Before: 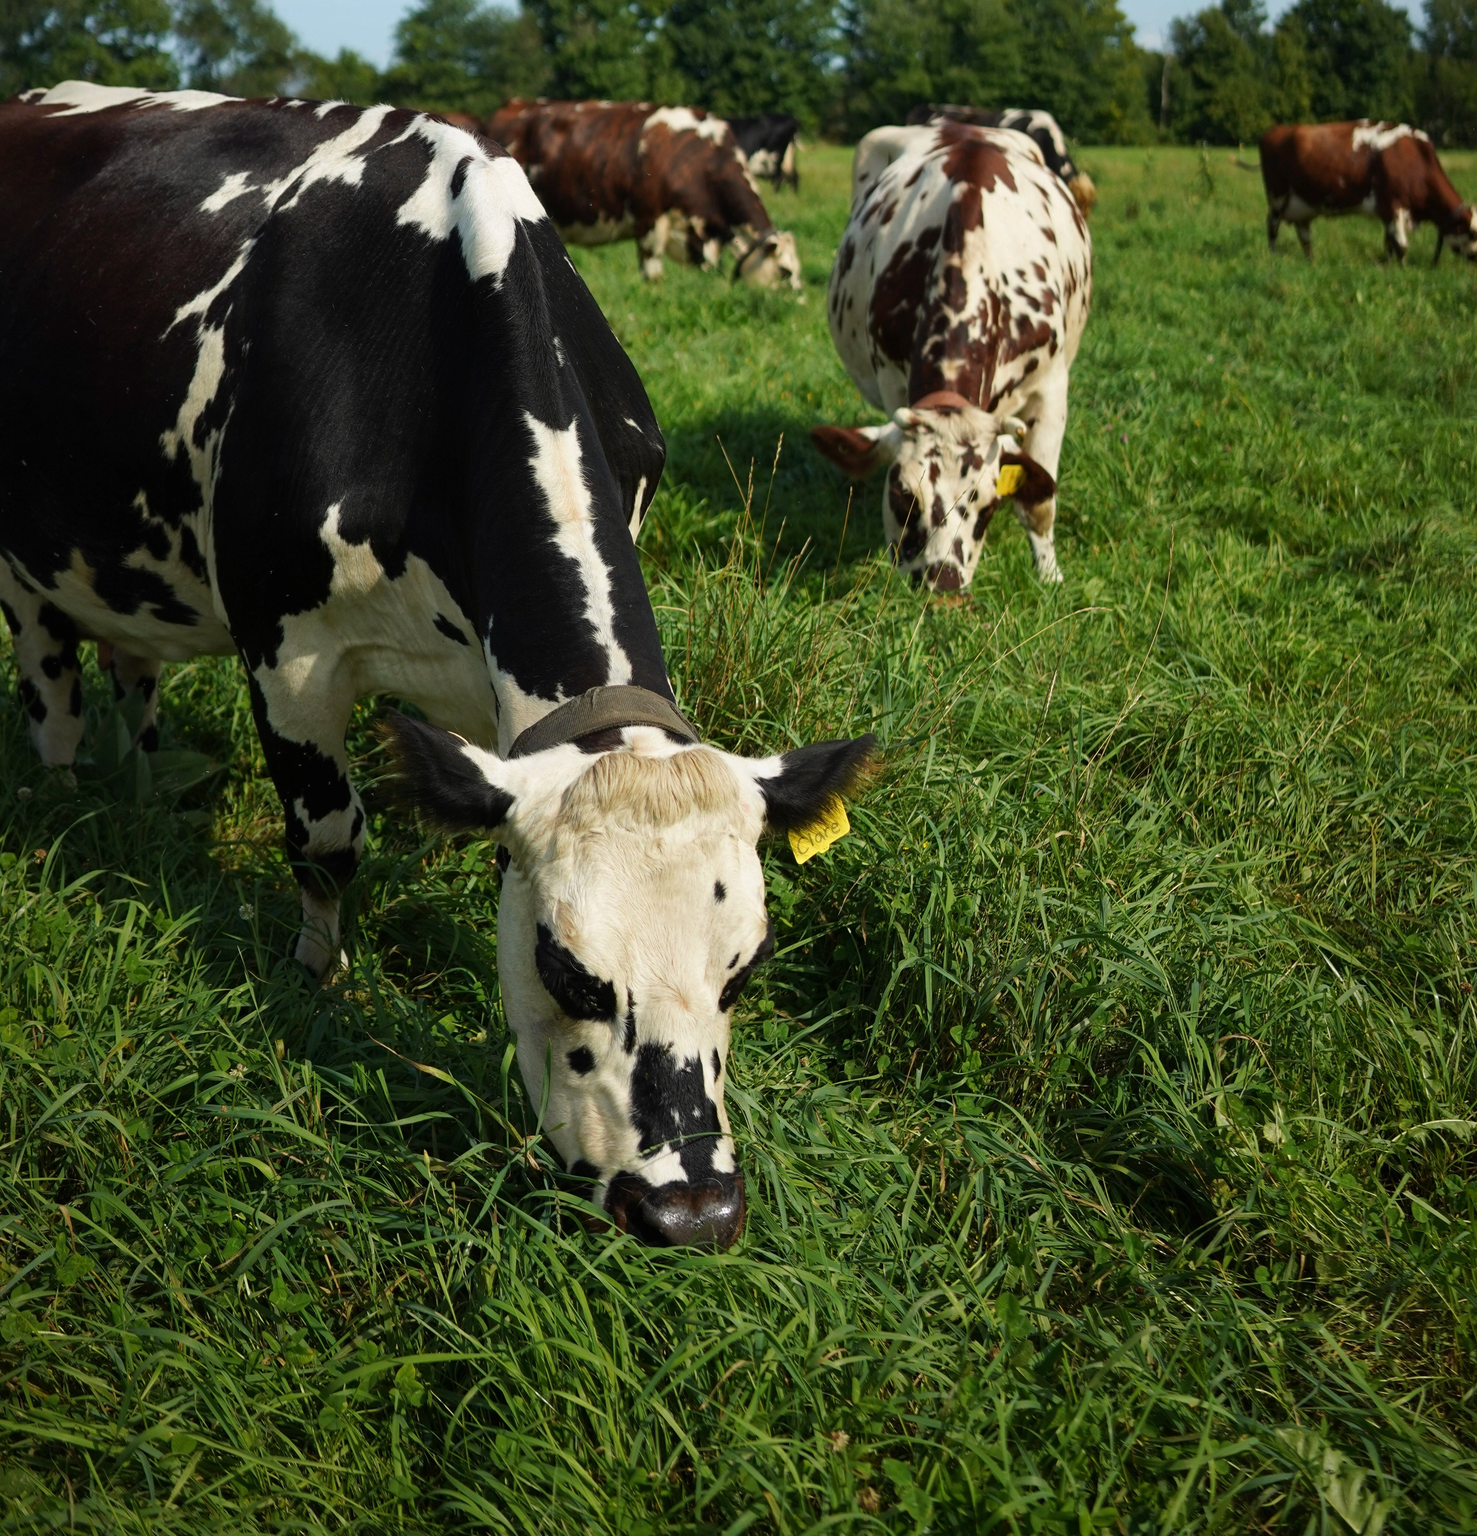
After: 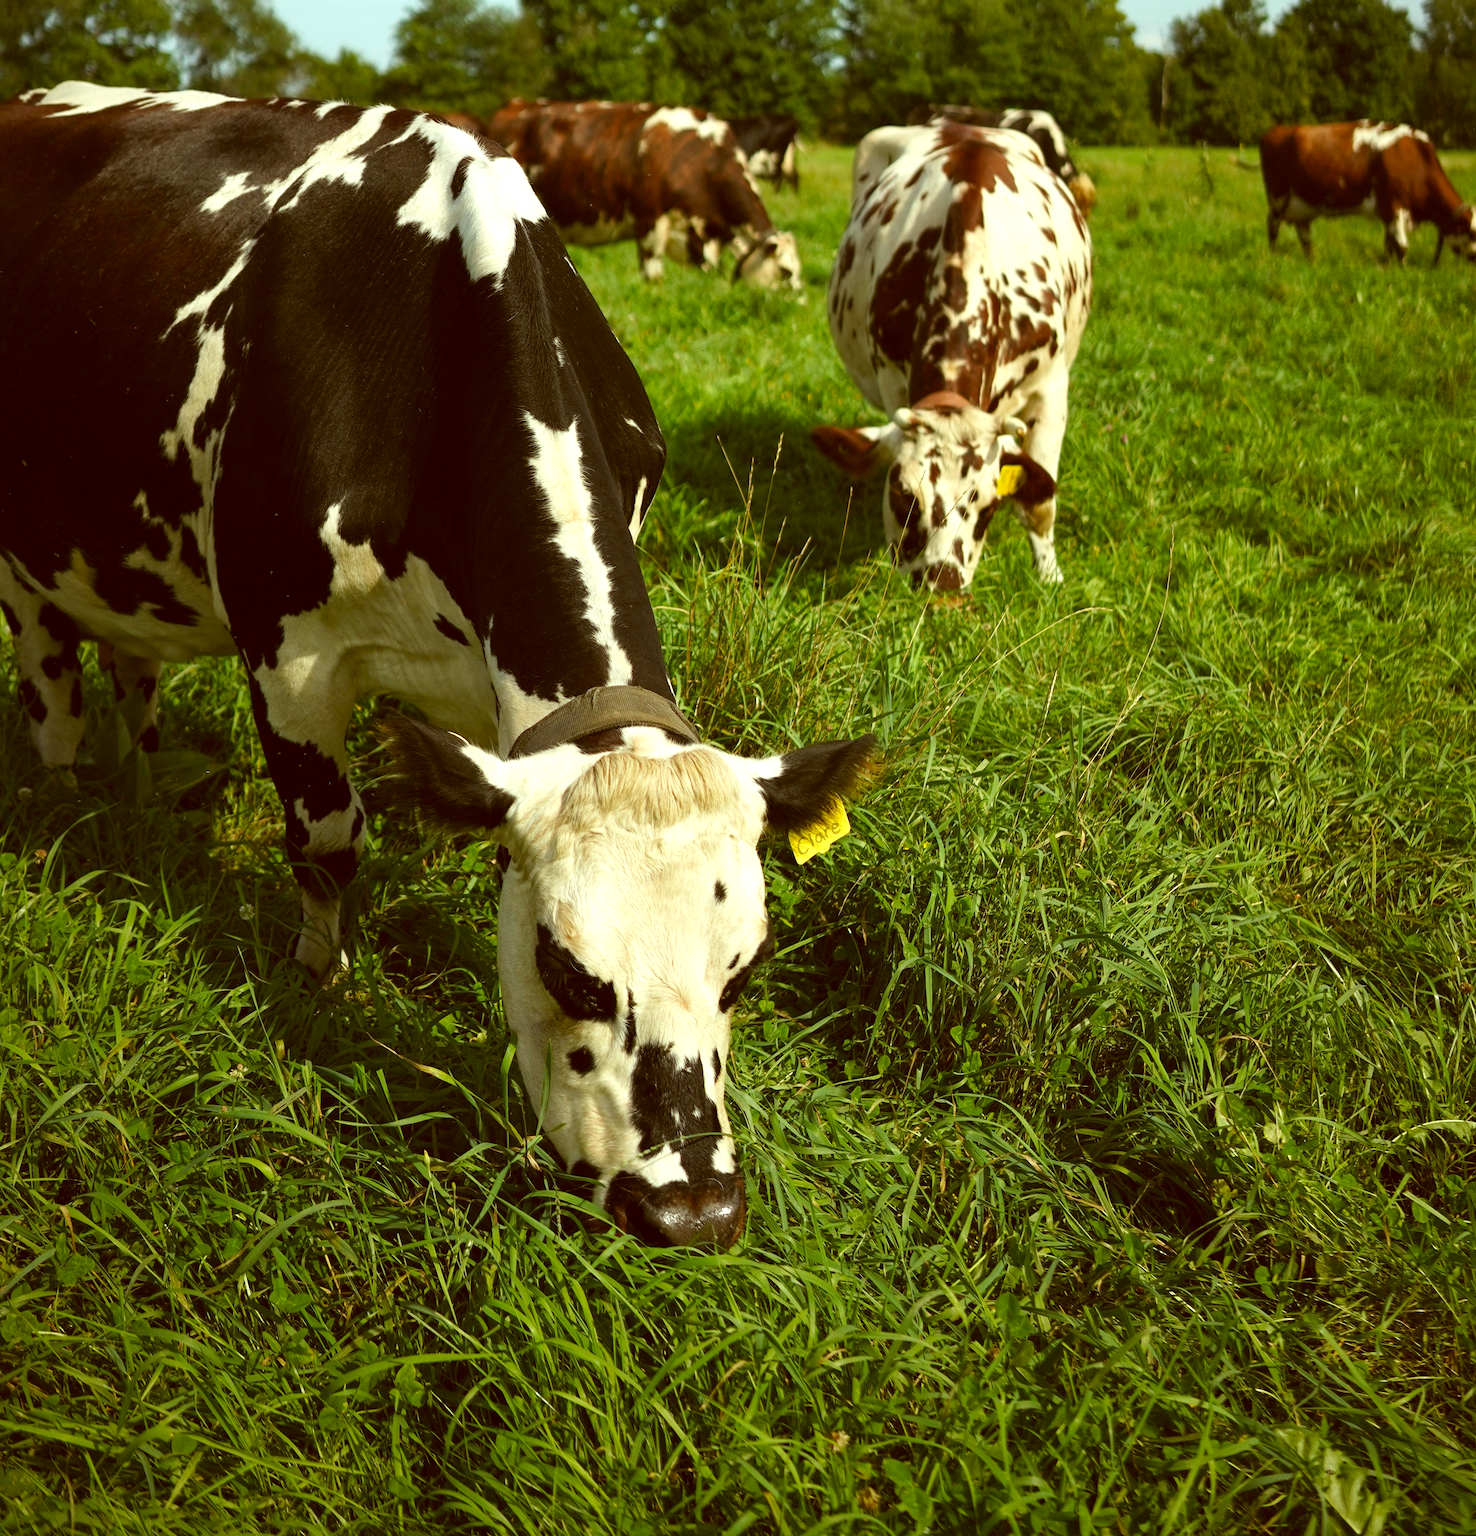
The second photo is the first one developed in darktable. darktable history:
color correction: highlights a* -5.94, highlights b* 9.48, shadows a* 10.12, shadows b* 23.94
exposure: black level correction 0, exposure 0.5 EV, compensate highlight preservation false
